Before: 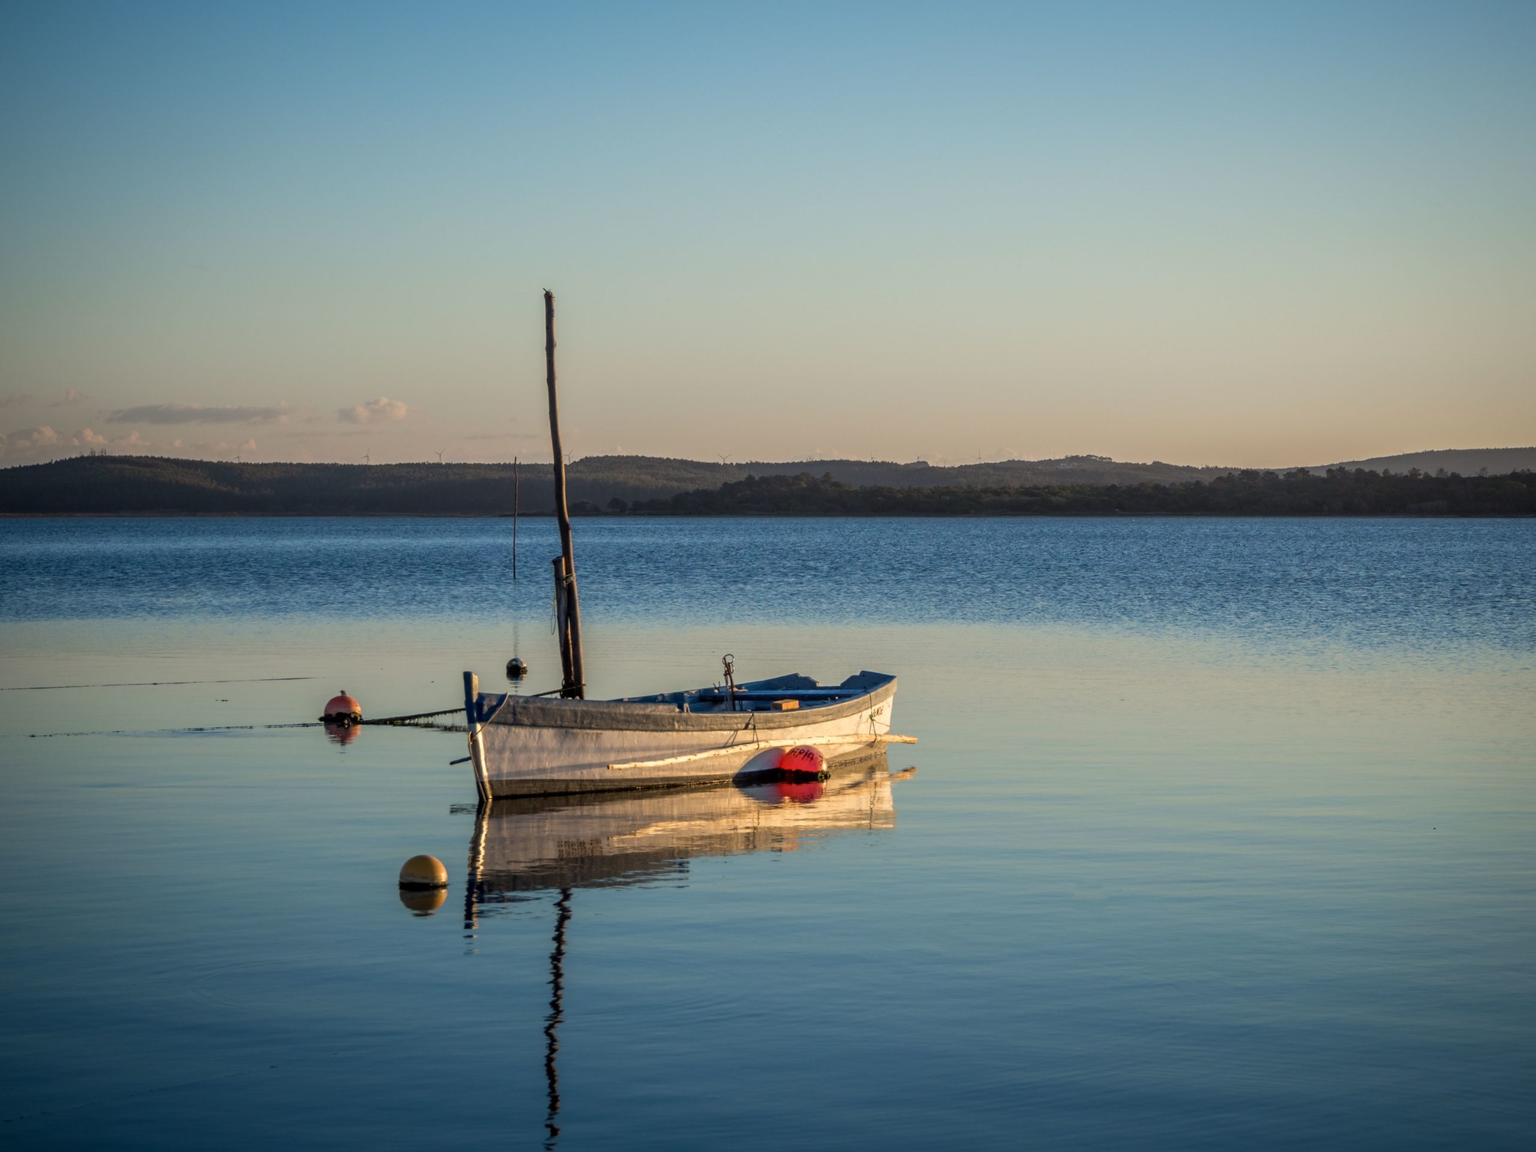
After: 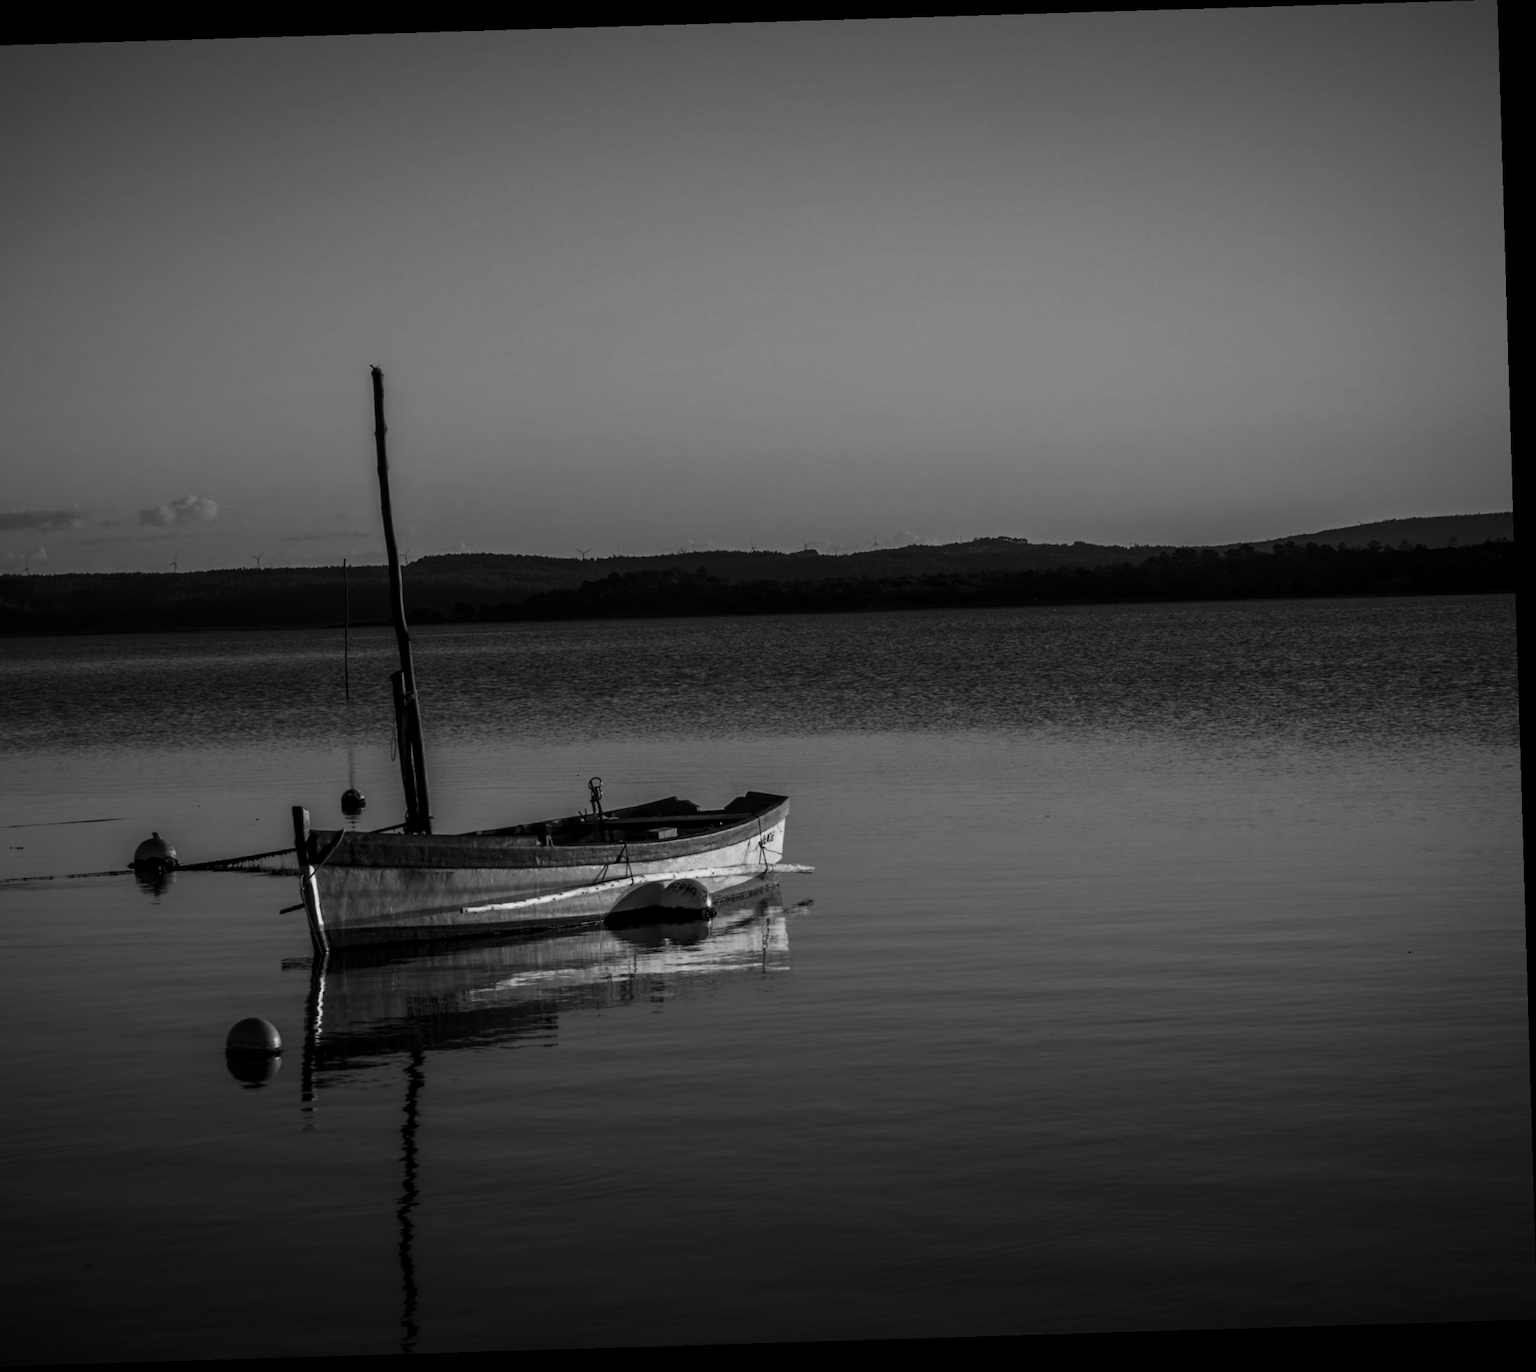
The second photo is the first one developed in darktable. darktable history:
crop and rotate: left 14.584%
rotate and perspective: rotation -1.75°, automatic cropping off
white balance: red 0.98, blue 1.034
contrast brightness saturation: contrast -0.03, brightness -0.59, saturation -1
exposure: black level correction 0.007, compensate highlight preservation false
